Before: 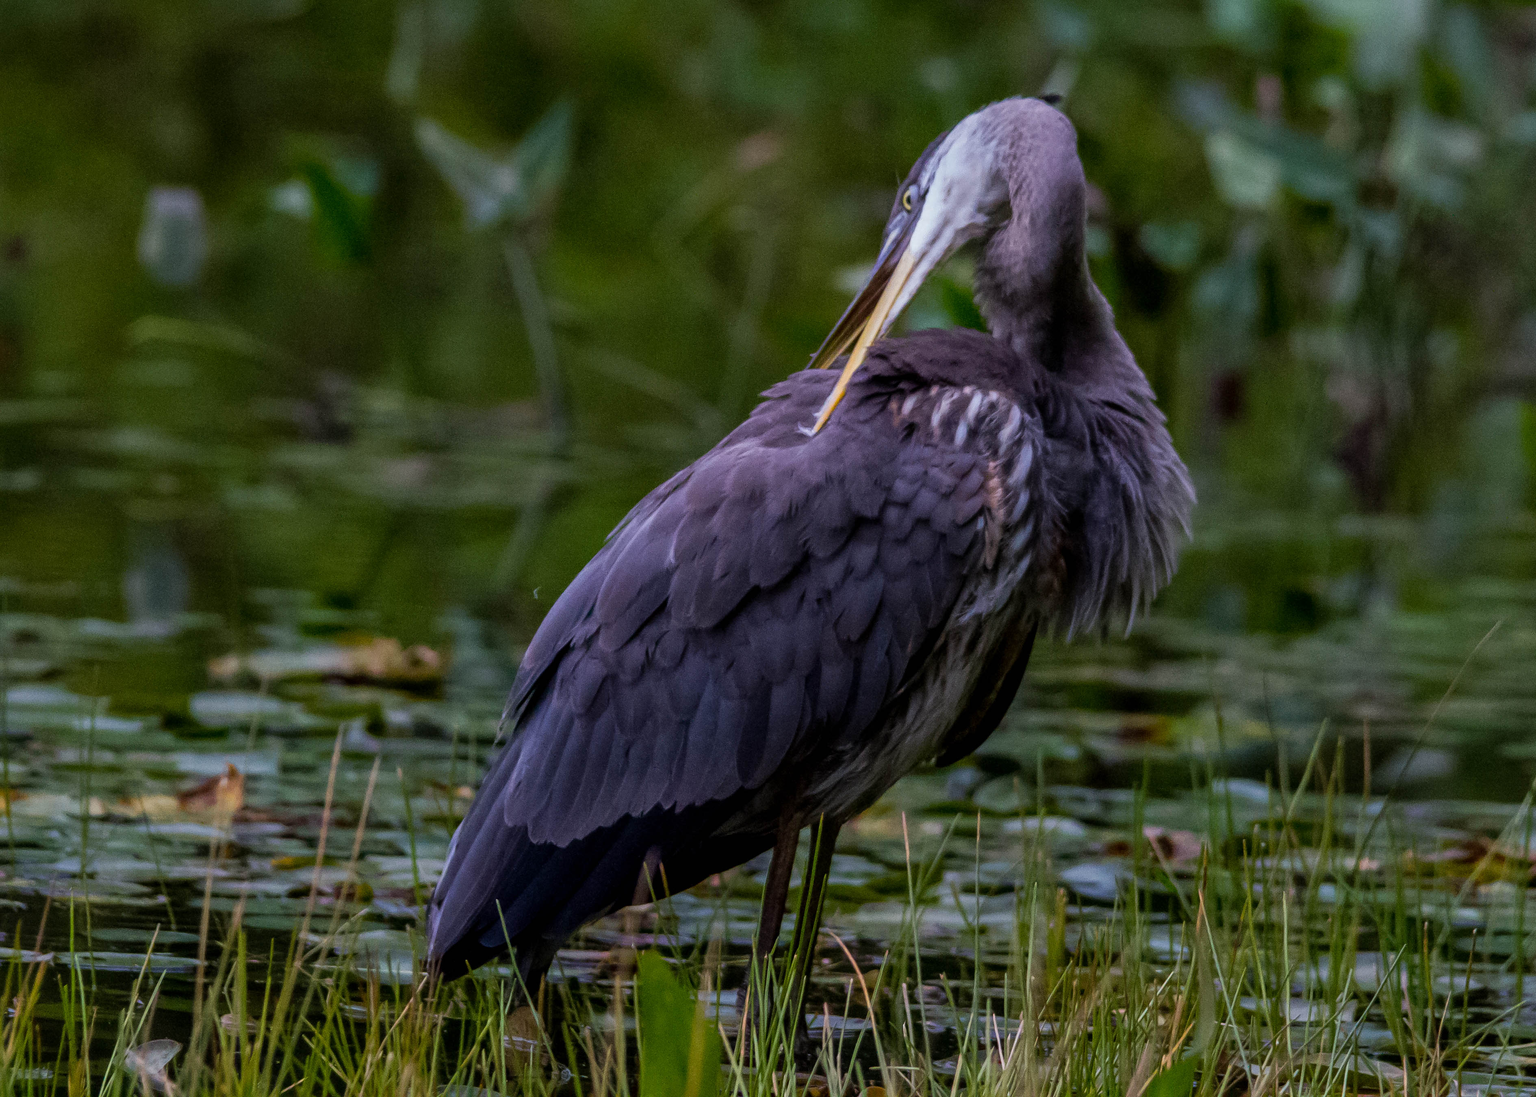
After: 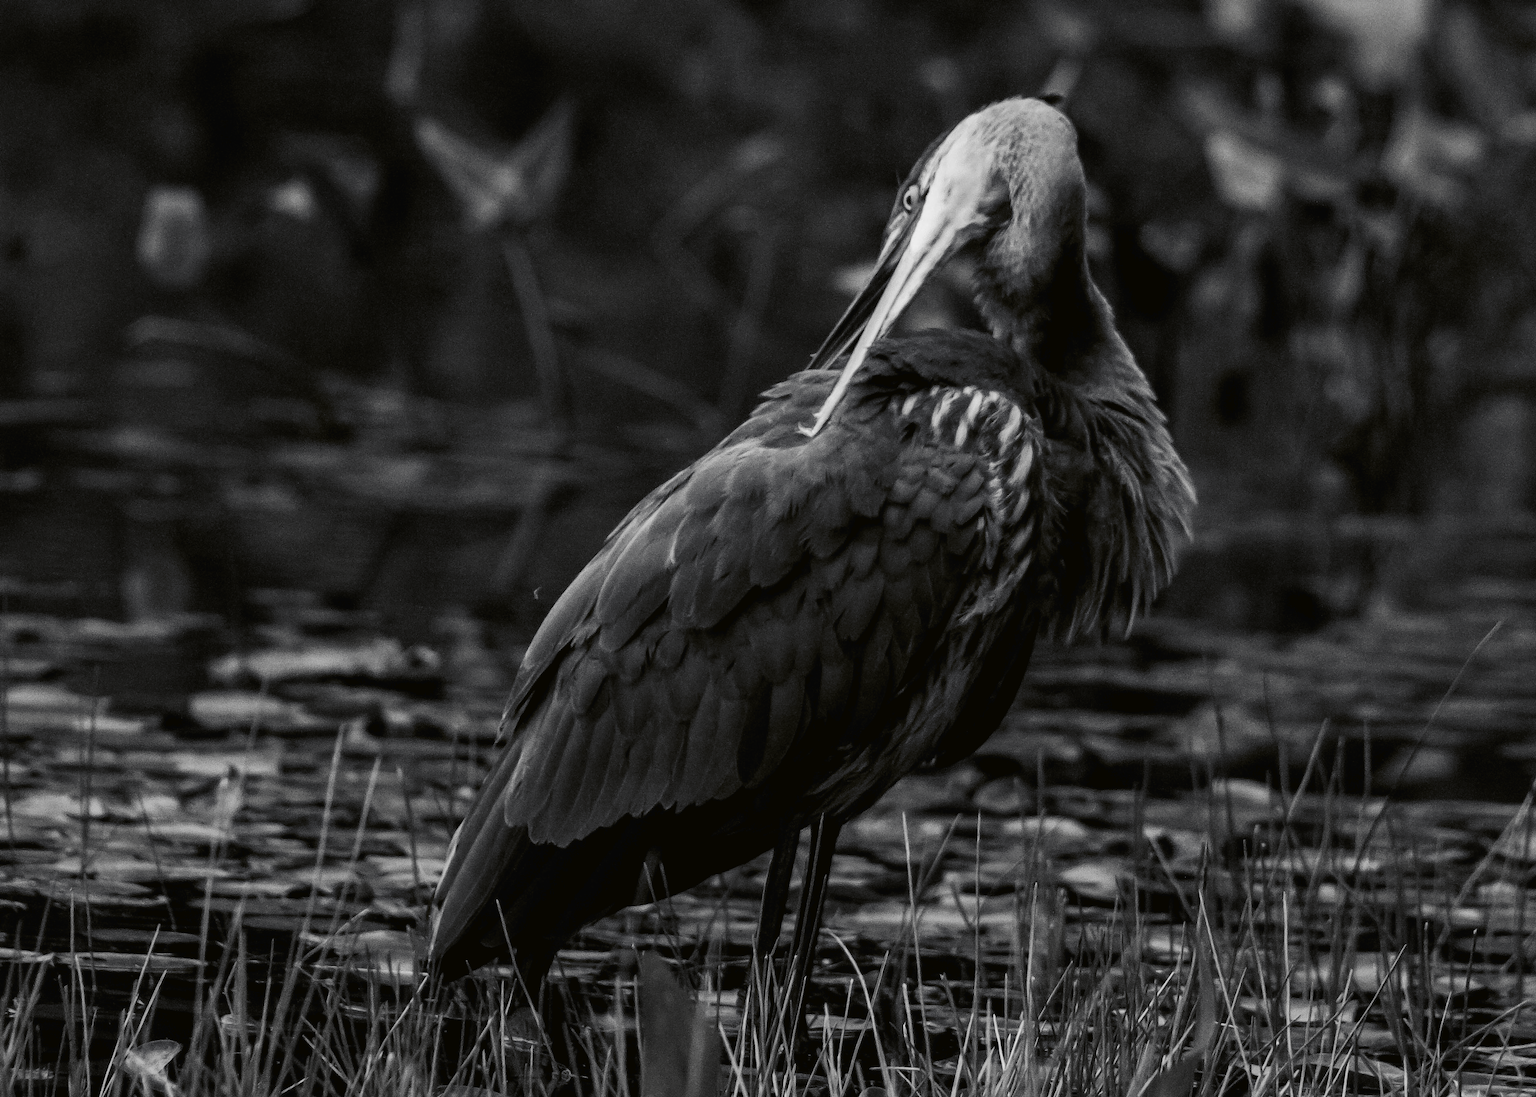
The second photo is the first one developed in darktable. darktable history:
tone curve: curves: ch0 [(0, 0) (0.003, 0.016) (0.011, 0.016) (0.025, 0.016) (0.044, 0.016) (0.069, 0.016) (0.1, 0.026) (0.136, 0.047) (0.177, 0.088) (0.224, 0.14) (0.277, 0.2) (0.335, 0.276) (0.399, 0.37) (0.468, 0.47) (0.543, 0.583) (0.623, 0.698) (0.709, 0.779) (0.801, 0.858) (0.898, 0.929) (1, 1)], preserve colors none
color look up table: target L [86.7, 85.98, 78.43, 66.24, 58.38, 58.64, 57.61, 39.07, 26.21, 17.37, 200.55, 84.56, 79.88, 75.88, 66.24, 66.62, 65.11, 55.02, 54.5, 50.96, 45.89, 39.07, 35.51, 17.06, 22.62, 10.27, 95.84, 87.05, 63.22, 69.98, 71.84, 57.35, 63.6, 64.36, 54.24, 45.09, 23.22, 27.98, 28.27, 22.62, 7.247, 9.263, 91.29, 78.07, 65.11, 64.74, 63.22, 36.15, 7.247], target a [-0.001, -0.001, 0, 0, 0.001 ×4, 0, 0.001, 0, -0.001, 0 ×5, 0.001 ×6, 0, 0.001, 0, -0.002, 0, 0.001, -0.001, 0, 0.001, 0, 0, 0.001 ×6, -0.936, 0, 0, -0.001, 0, 0, 0.001, 0, -0.936], target b [0.023, 0.002, 0.001, 0.002, -0.004, -0.005, -0.004, -0.005, -0.002, -0.004, 0, 0.002, 0.001, 0.001, 0.002, 0.002, 0.002, -0.005, -0.004, -0.005, -0.005, -0.005, -0.006, 0.002, -0.002, -0.003, 0.024, 0.001, -0.004, 0.002, 0.002, -0.005, 0.002, 0.002, -0.005, -0.005, -0.004, -0.002, -0.005, -0.002, 11.55, -0.001, 0, 0.022, 0.002, 0.002, -0.004, -0.001, 11.55], num patches 49
